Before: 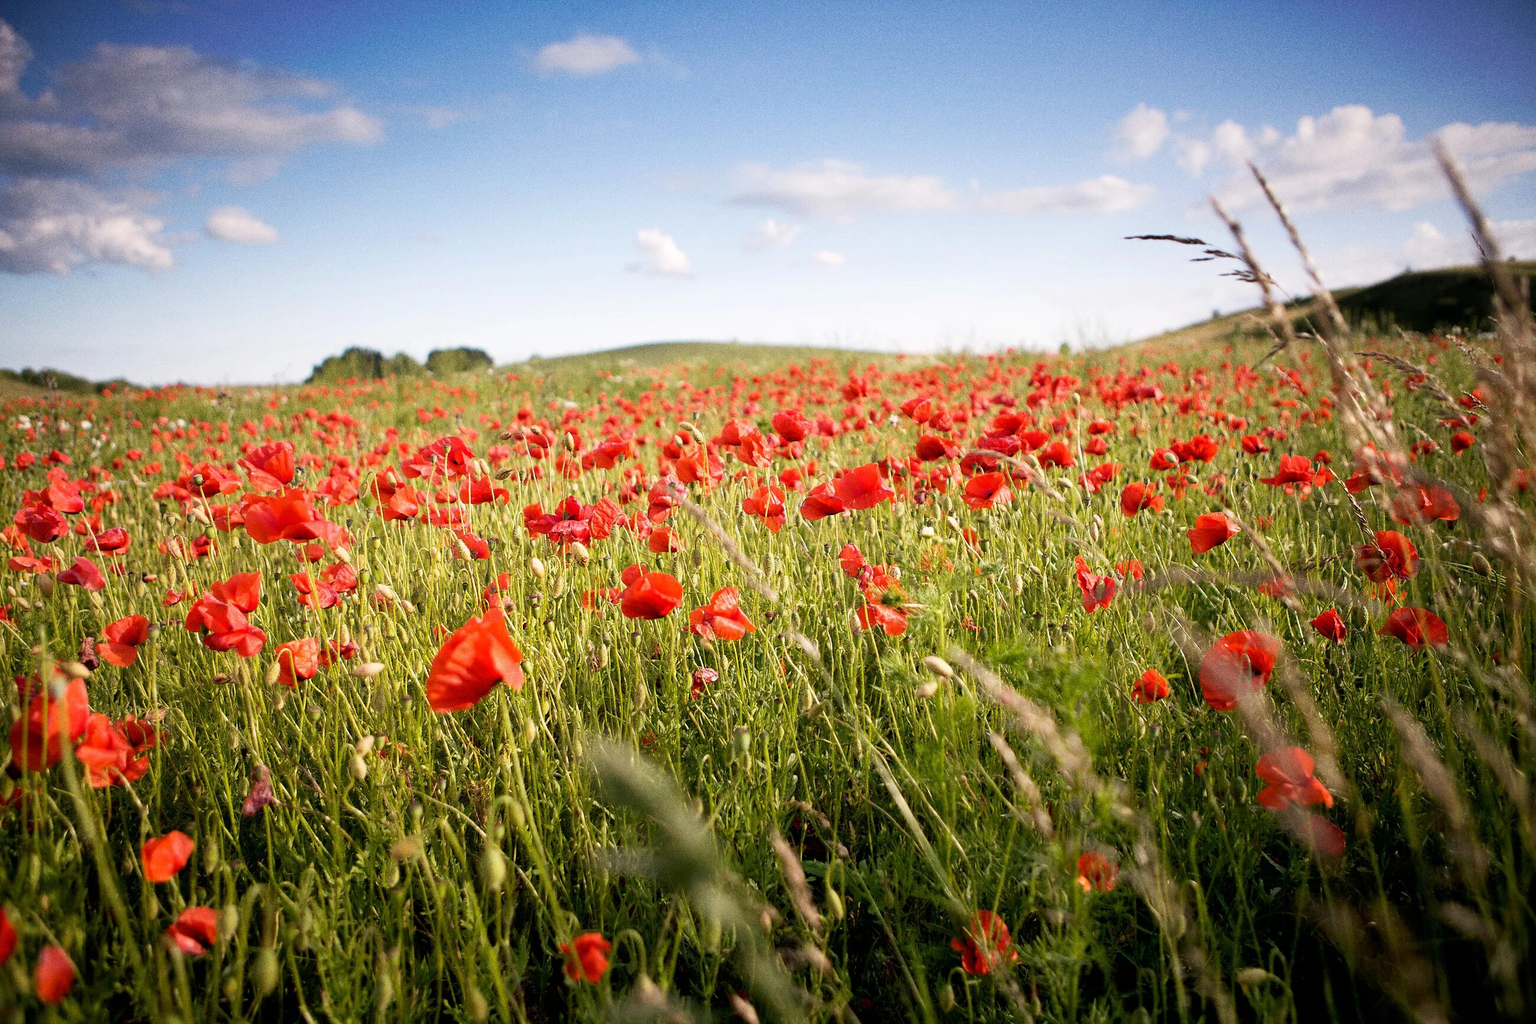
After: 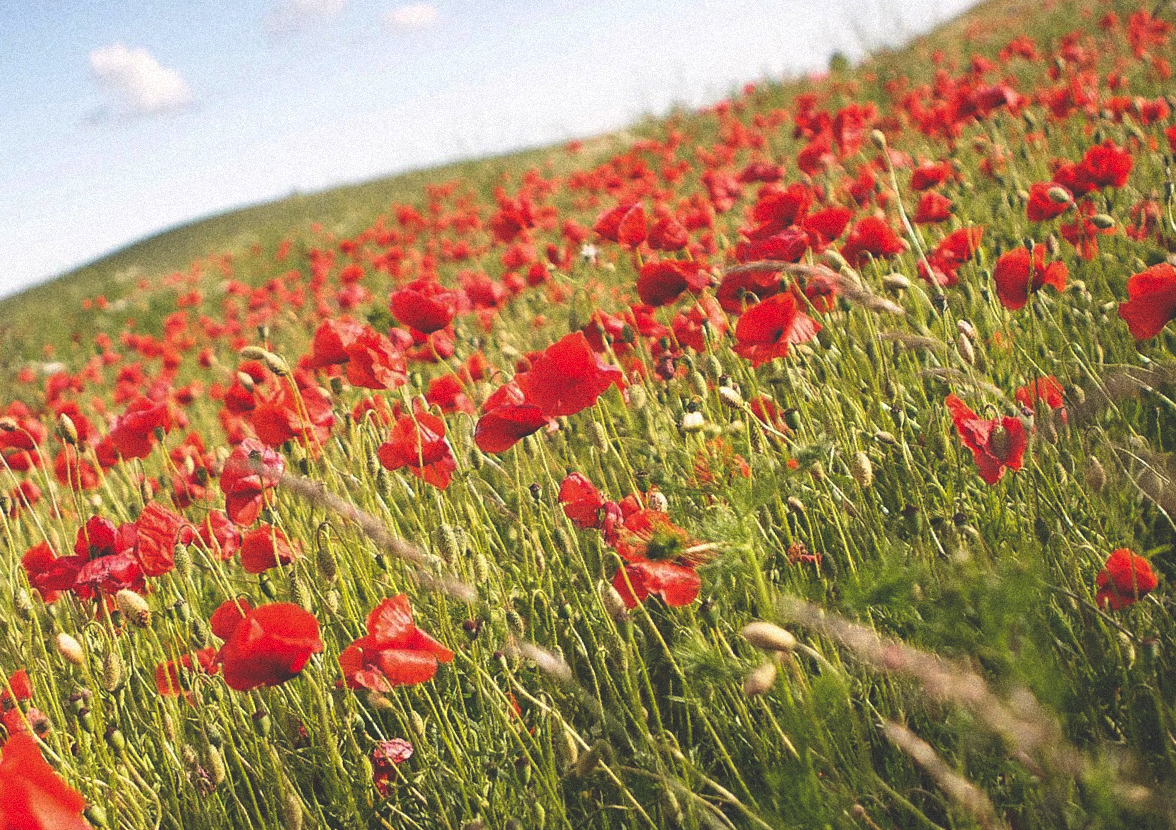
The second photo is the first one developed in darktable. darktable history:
rotate and perspective: rotation -14.8°, crop left 0.1, crop right 0.903, crop top 0.25, crop bottom 0.748
crop: left 32.075%, top 10.976%, right 18.355%, bottom 17.596%
rgb curve: curves: ch0 [(0, 0.186) (0.314, 0.284) (0.775, 0.708) (1, 1)], compensate middle gray true, preserve colors none
grain: mid-tones bias 0%
